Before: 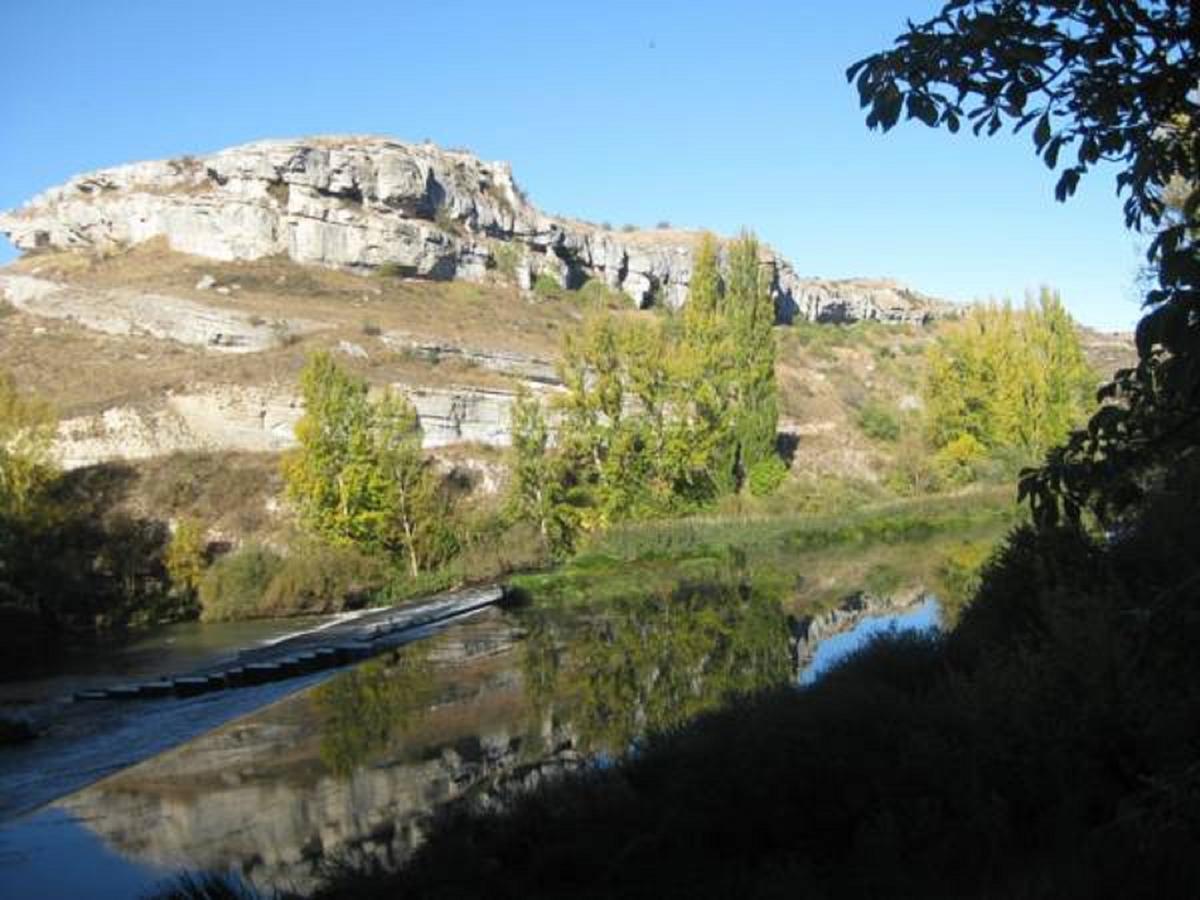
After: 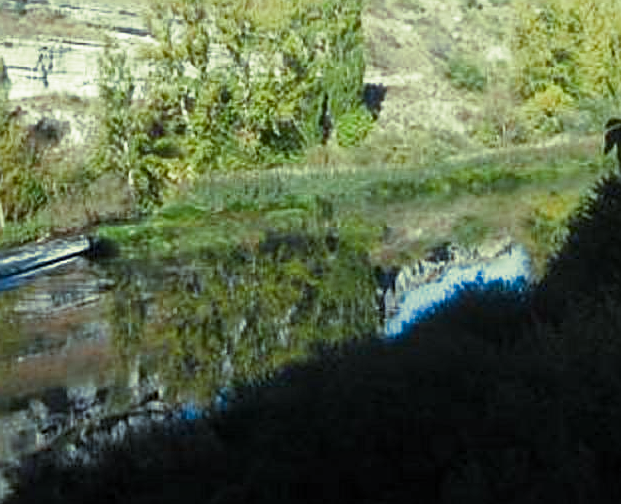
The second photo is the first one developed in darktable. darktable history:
color correction: highlights a* -10.69, highlights b* -19.19
exposure: exposure 0.2 EV, compensate highlight preservation false
sharpen: on, module defaults
local contrast: mode bilateral grid, contrast 20, coarseness 50, detail 120%, midtone range 0.2
split-toning: shadows › hue 290.82°, shadows › saturation 0.34, highlights › saturation 0.38, balance 0, compress 50%
color balance rgb: linear chroma grading › shadows 19.44%, linear chroma grading › highlights 3.42%, linear chroma grading › mid-tones 10.16%
crop: left 34.479%, top 38.822%, right 13.718%, bottom 5.172%
sigmoid: contrast 1.22, skew 0.65
